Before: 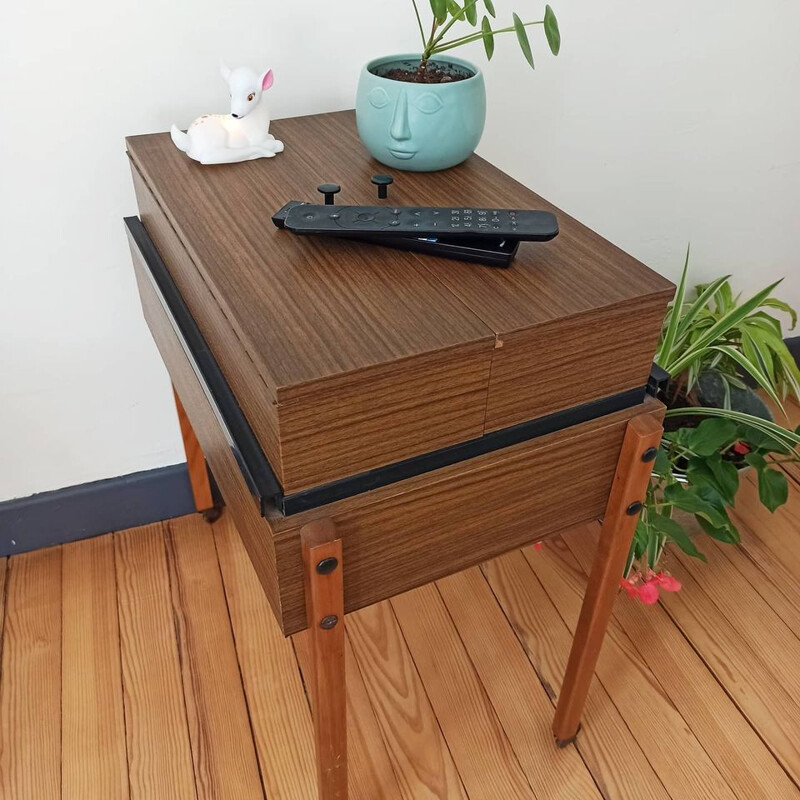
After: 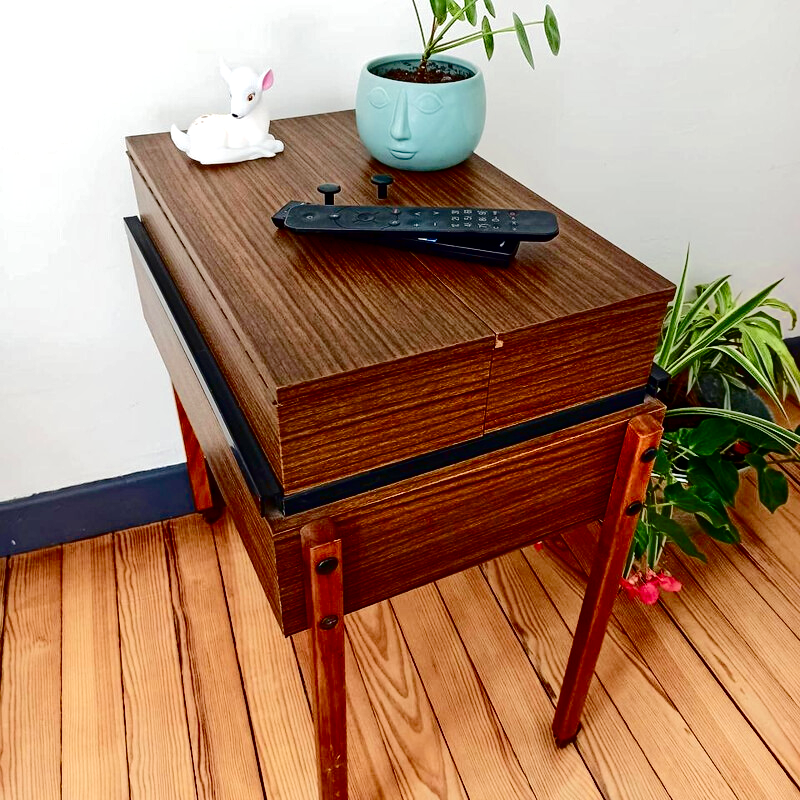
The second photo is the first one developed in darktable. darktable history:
shadows and highlights: radius 46.11, white point adjustment 6.5, compress 79.94%, soften with gaussian
color balance rgb: perceptual saturation grading › global saturation 0.871%, perceptual saturation grading › highlights -17.509%, perceptual saturation grading › mid-tones 33.204%, perceptual saturation grading › shadows 50.544%, global vibrance 16.649%, saturation formula JzAzBz (2021)
tone equalizer: -7 EV 0.158 EV, -6 EV 0.615 EV, -5 EV 1.15 EV, -4 EV 1.34 EV, -3 EV 1.14 EV, -2 EV 0.6 EV, -1 EV 0.15 EV, edges refinement/feathering 500, mask exposure compensation -1.57 EV, preserve details no
contrast brightness saturation: brightness -0.527
